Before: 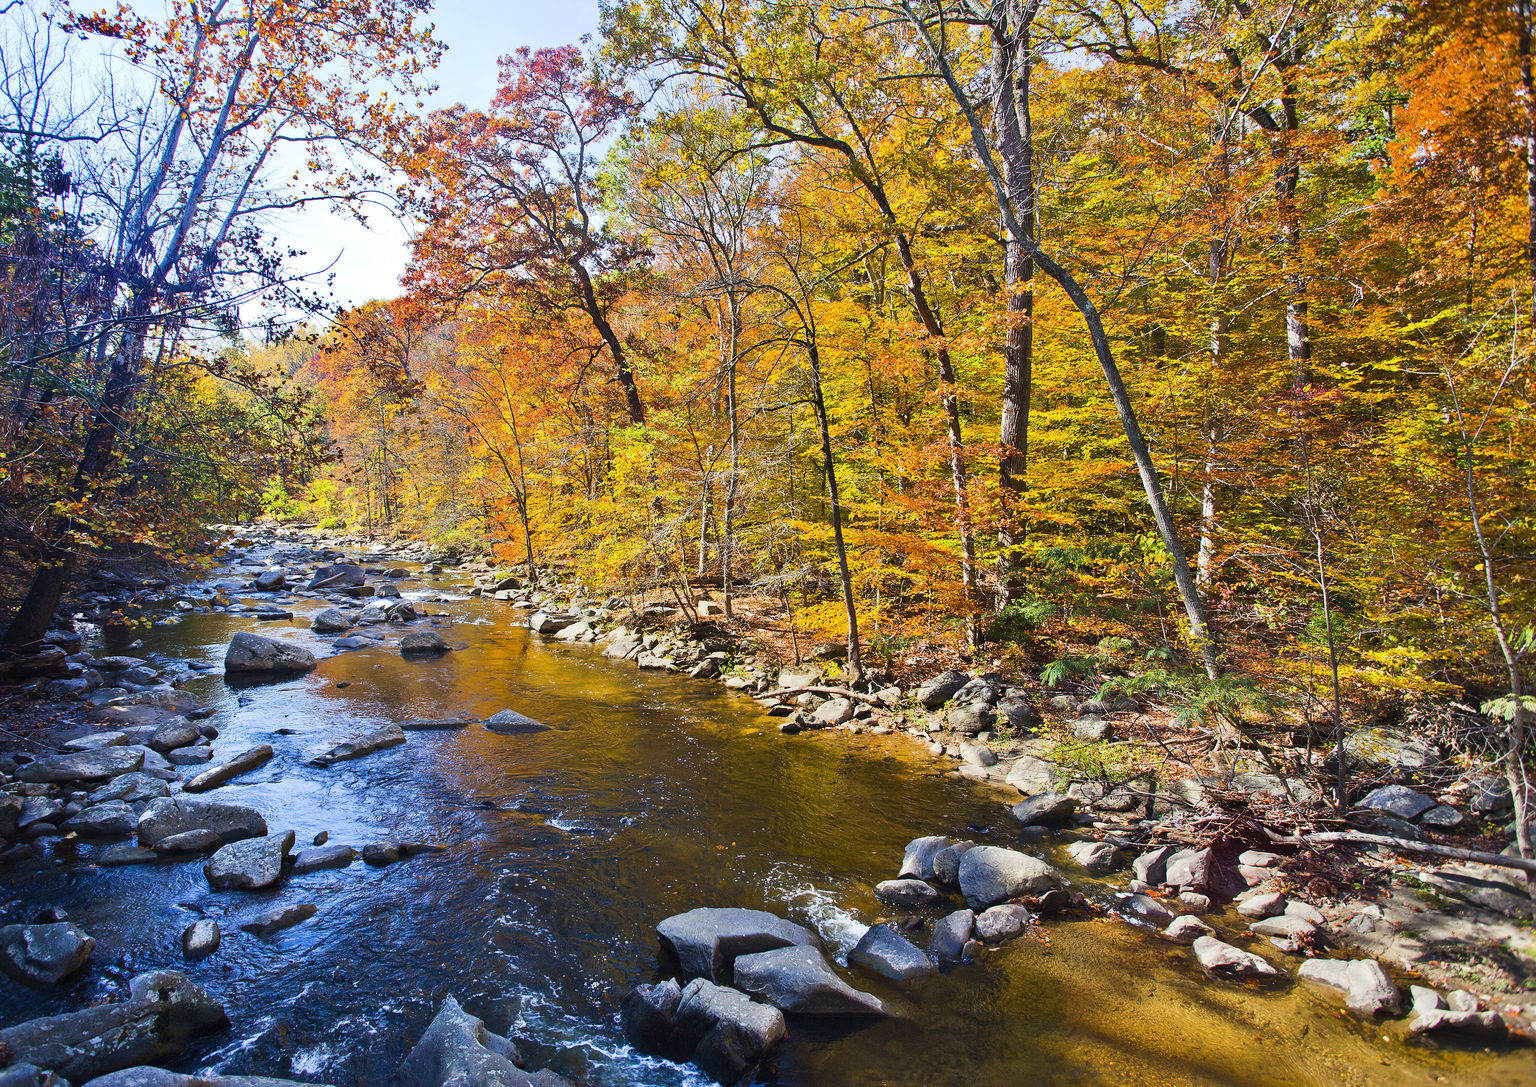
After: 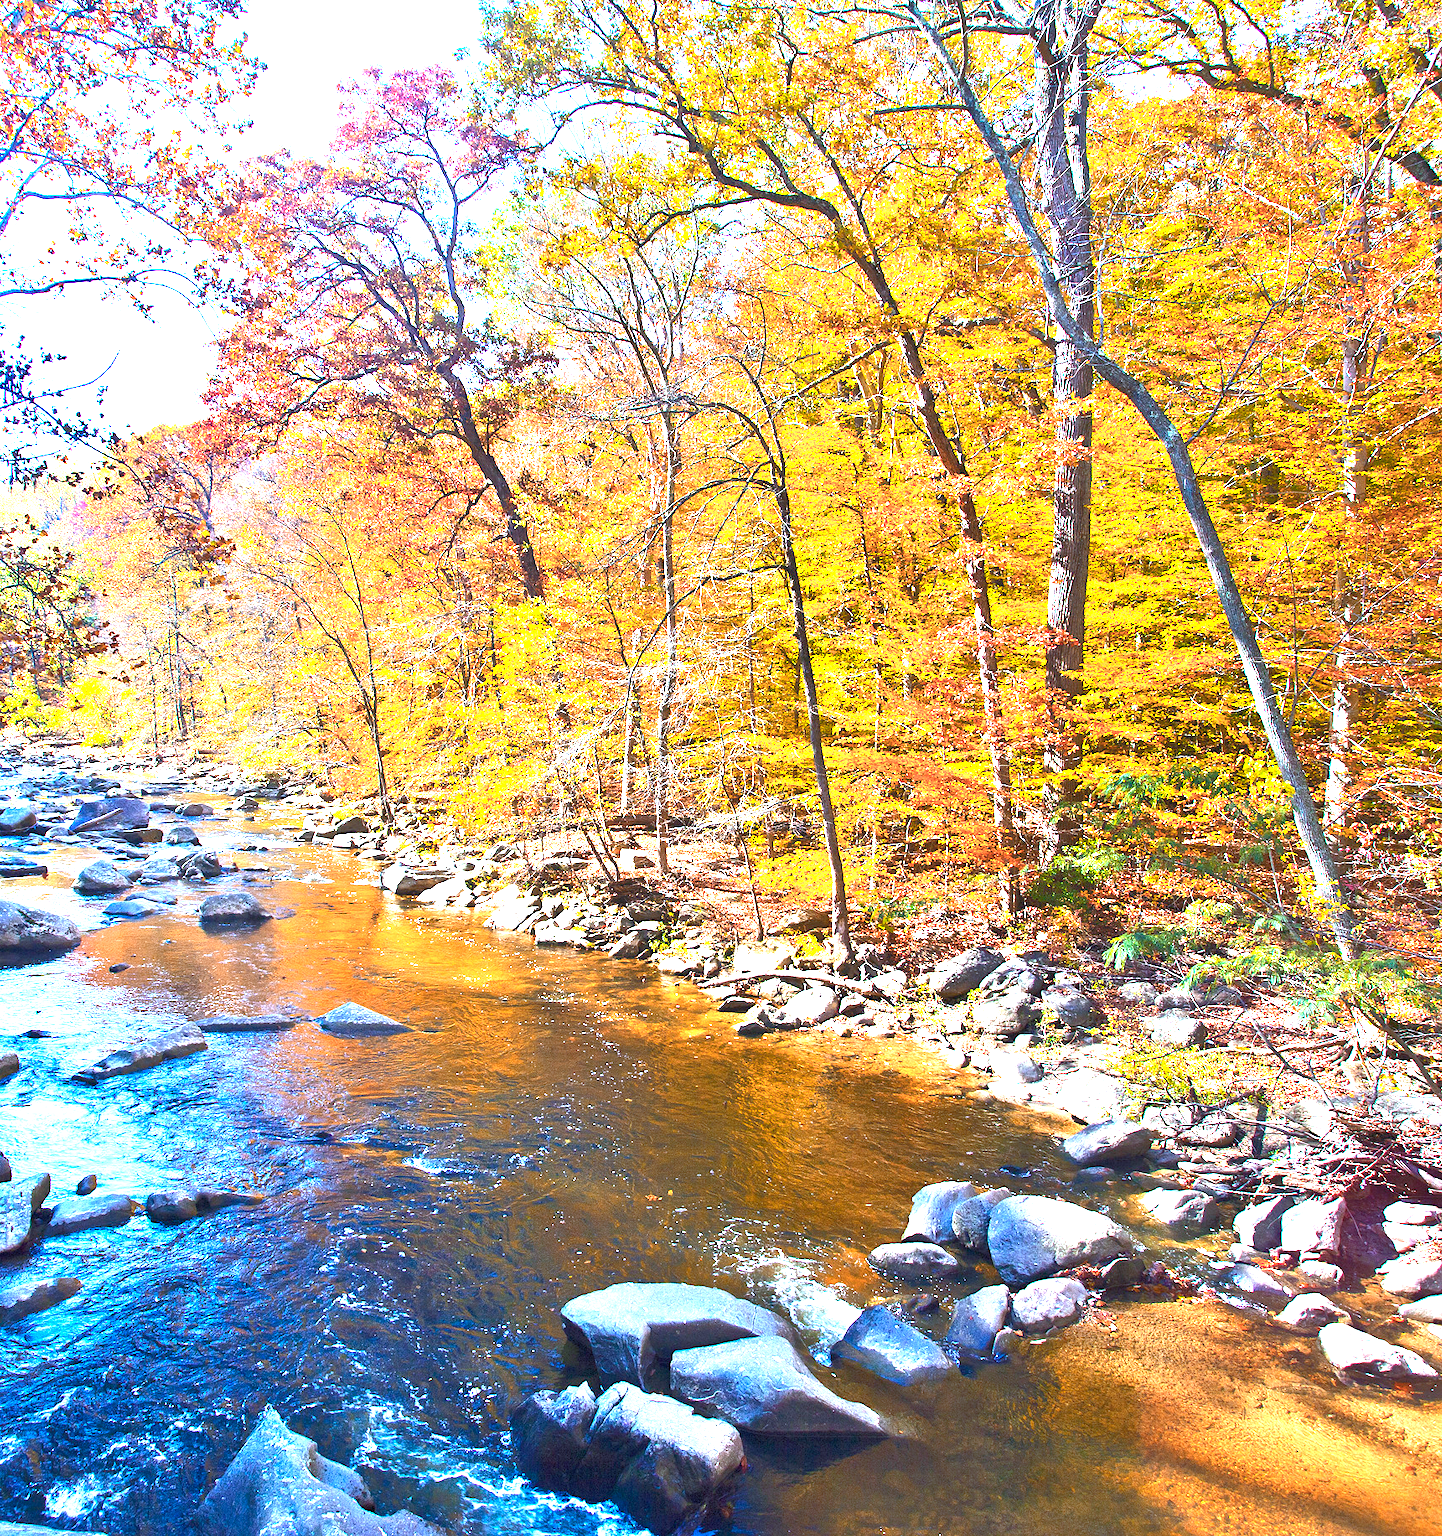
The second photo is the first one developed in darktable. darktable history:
color zones: curves: ch1 [(0, 0.469) (0.072, 0.457) (0.243, 0.494) (0.429, 0.5) (0.571, 0.5) (0.714, 0.5) (0.857, 0.5) (1, 0.469)]; ch2 [(0, 0.499) (0.143, 0.467) (0.242, 0.436) (0.429, 0.493) (0.571, 0.5) (0.714, 0.5) (0.857, 0.5) (1, 0.499)]
white balance: red 0.948, green 1.02, blue 1.176
crop: left 16.899%, right 16.556%
rgb curve: curves: ch0 [(0, 0) (0.072, 0.166) (0.217, 0.293) (0.414, 0.42) (1, 1)], compensate middle gray true, preserve colors basic power
tone equalizer: on, module defaults
exposure: black level correction 0, exposure 1 EV, compensate exposure bias true, compensate highlight preservation false
